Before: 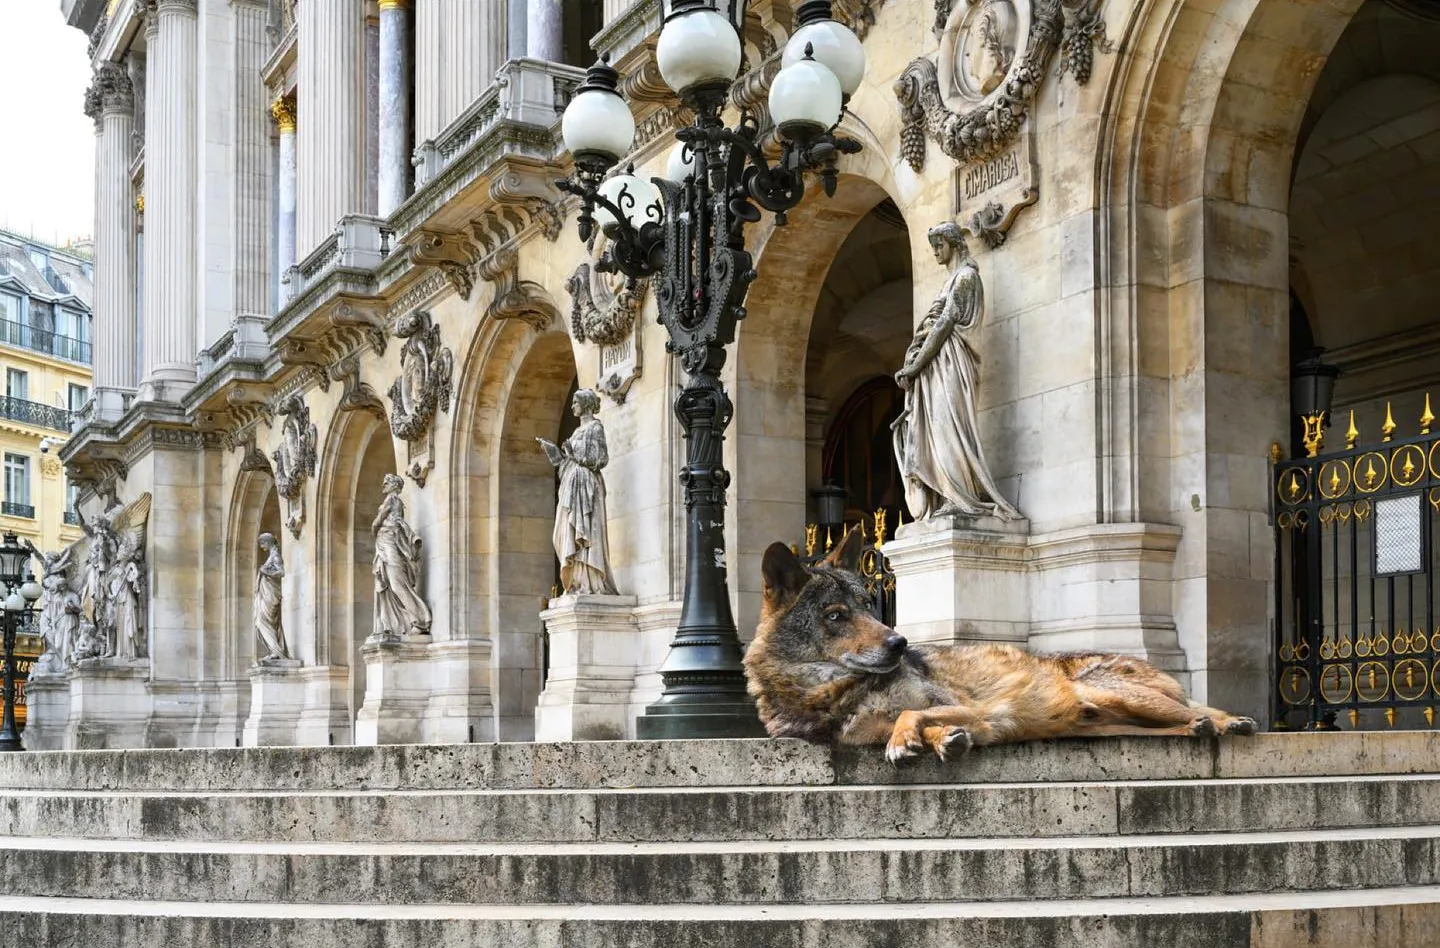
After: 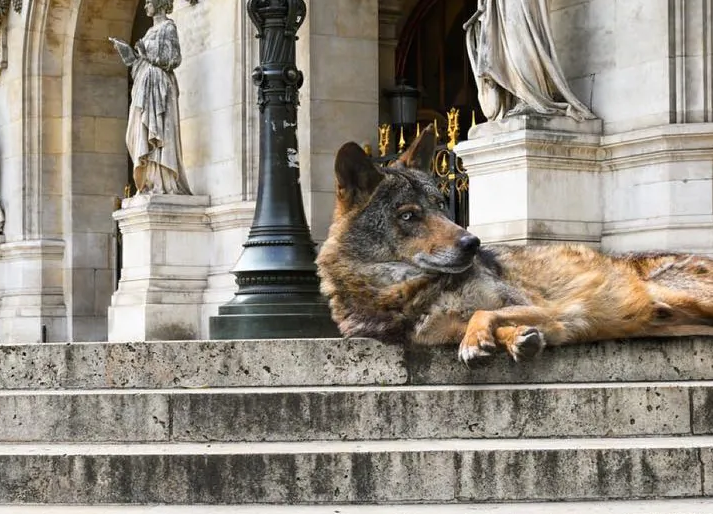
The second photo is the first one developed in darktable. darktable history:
crop: left 29.705%, top 42.282%, right 20.765%, bottom 3.468%
